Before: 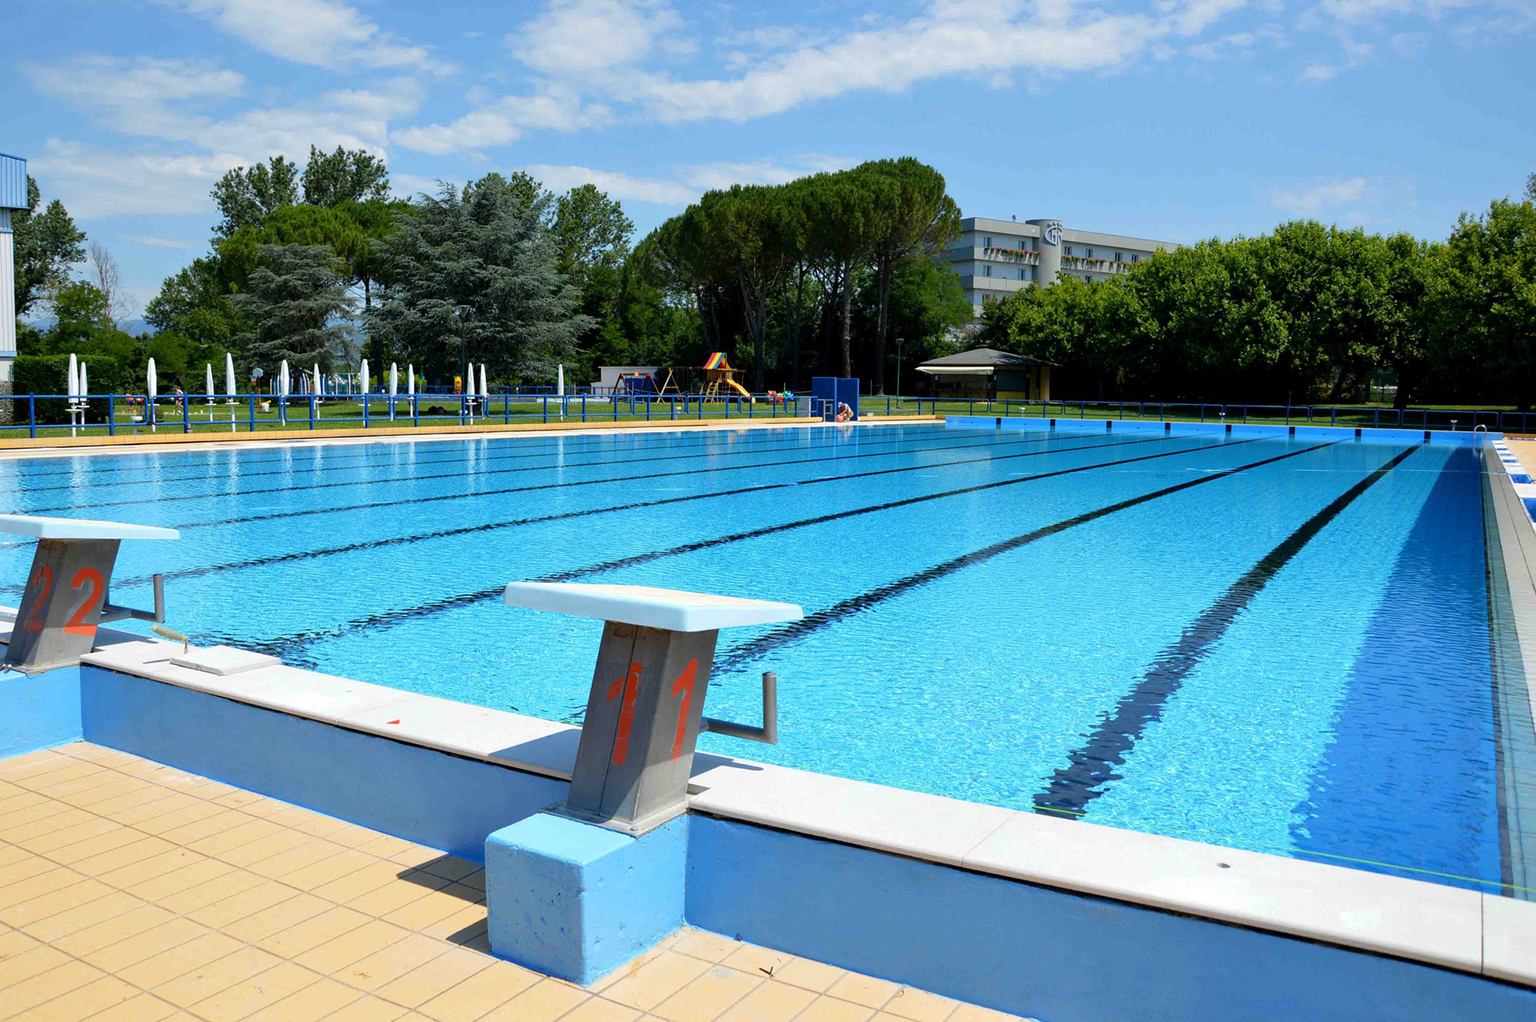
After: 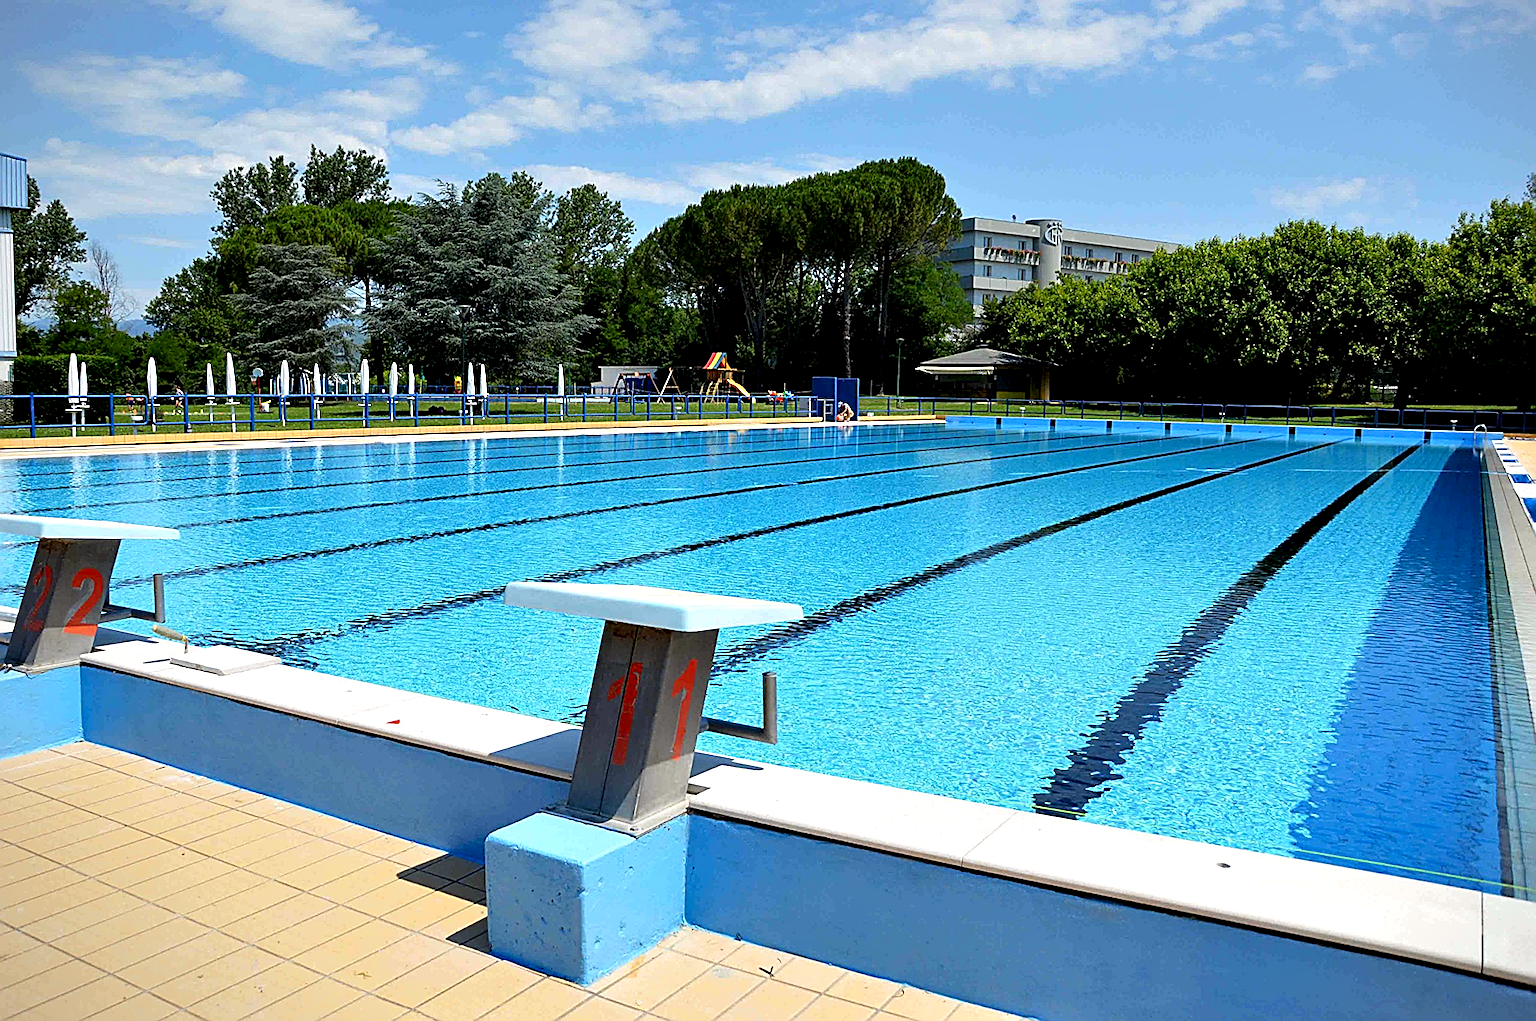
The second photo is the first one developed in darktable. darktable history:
contrast equalizer: y [[0.6 ×6], [0.55 ×6], [0 ×6], [0 ×6], [0 ×6]], mix 0.528
sharpen: amount 0.987
vignetting: fall-off start 100.47%, fall-off radius 71.61%, center (0.034, -0.084), width/height ratio 1.178
